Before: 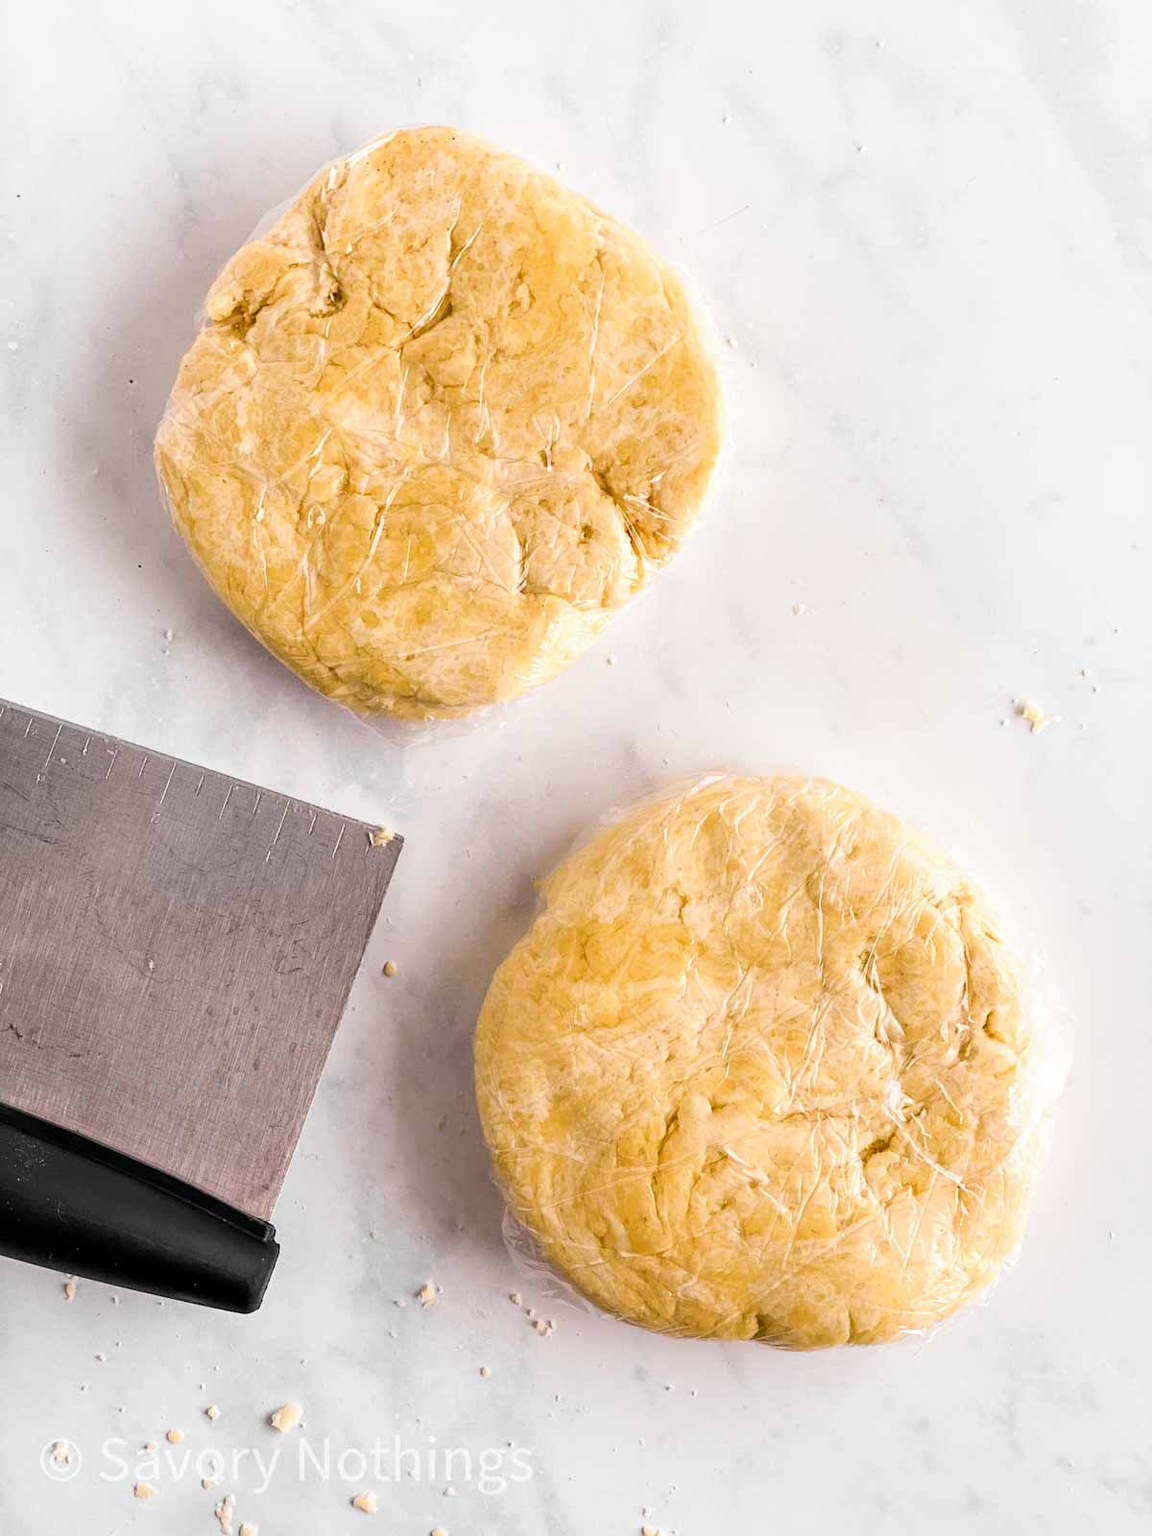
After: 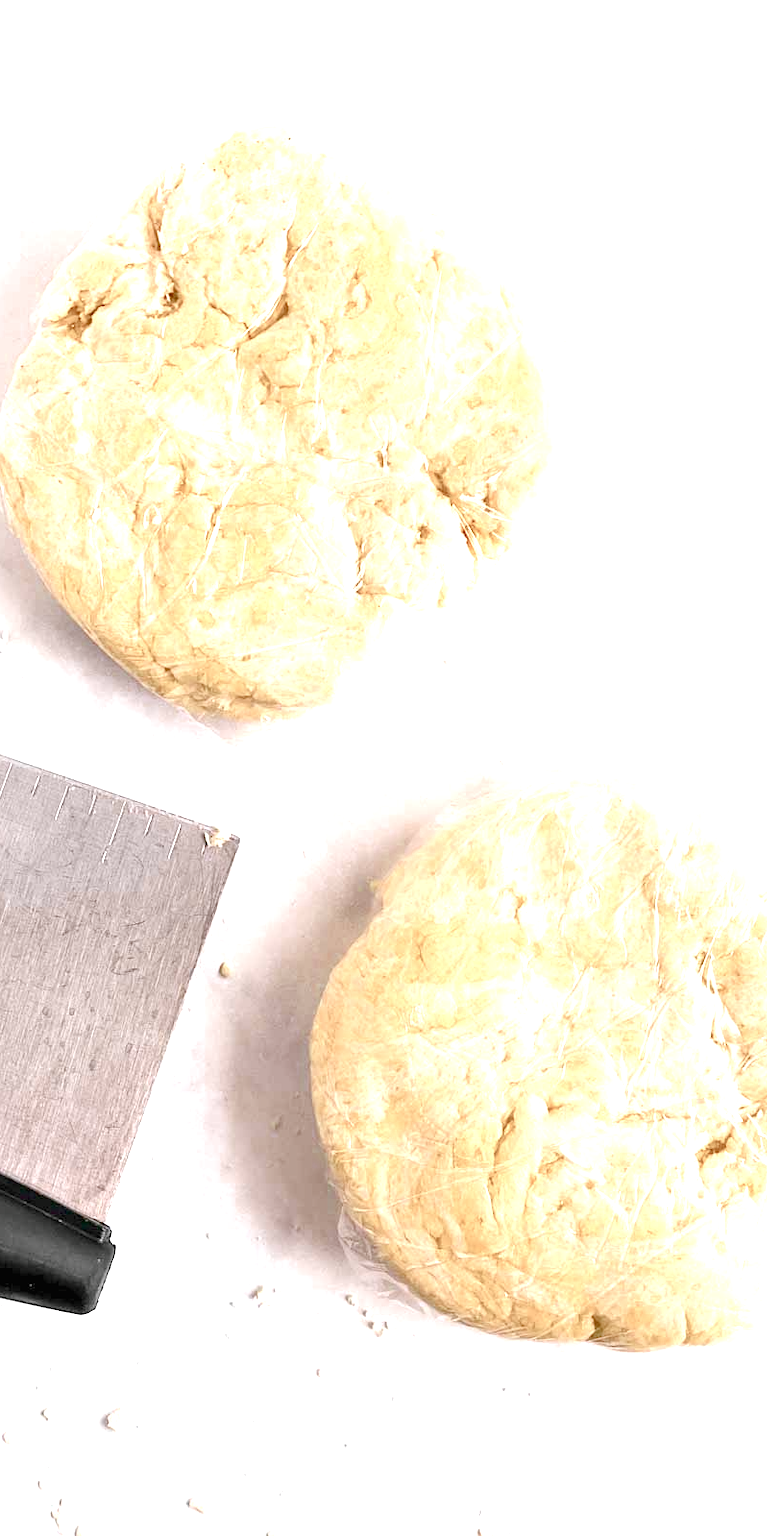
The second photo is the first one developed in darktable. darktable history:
color zones: curves: ch0 [(0, 0.5) (0.125, 0.4) (0.25, 0.5) (0.375, 0.4) (0.5, 0.4) (0.625, 0.35) (0.75, 0.35) (0.875, 0.5)]; ch1 [(0, 0.35) (0.125, 0.45) (0.25, 0.35) (0.375, 0.35) (0.5, 0.35) (0.625, 0.35) (0.75, 0.45) (0.875, 0.35)]; ch2 [(0, 0.6) (0.125, 0.5) (0.25, 0.5) (0.375, 0.6) (0.5, 0.6) (0.625, 0.5) (0.75, 0.5) (0.875, 0.5)]
crop and rotate: left 14.292%, right 19.041%
exposure: black level correction 0, exposure 1.45 EV, compensate exposure bias true, compensate highlight preservation false
color balance rgb: shadows lift › chroma 1%, shadows lift › hue 113°, highlights gain › chroma 0.2%, highlights gain › hue 333°, perceptual saturation grading › global saturation 20%, perceptual saturation grading › highlights -50%, perceptual saturation grading › shadows 25%, contrast -10%
